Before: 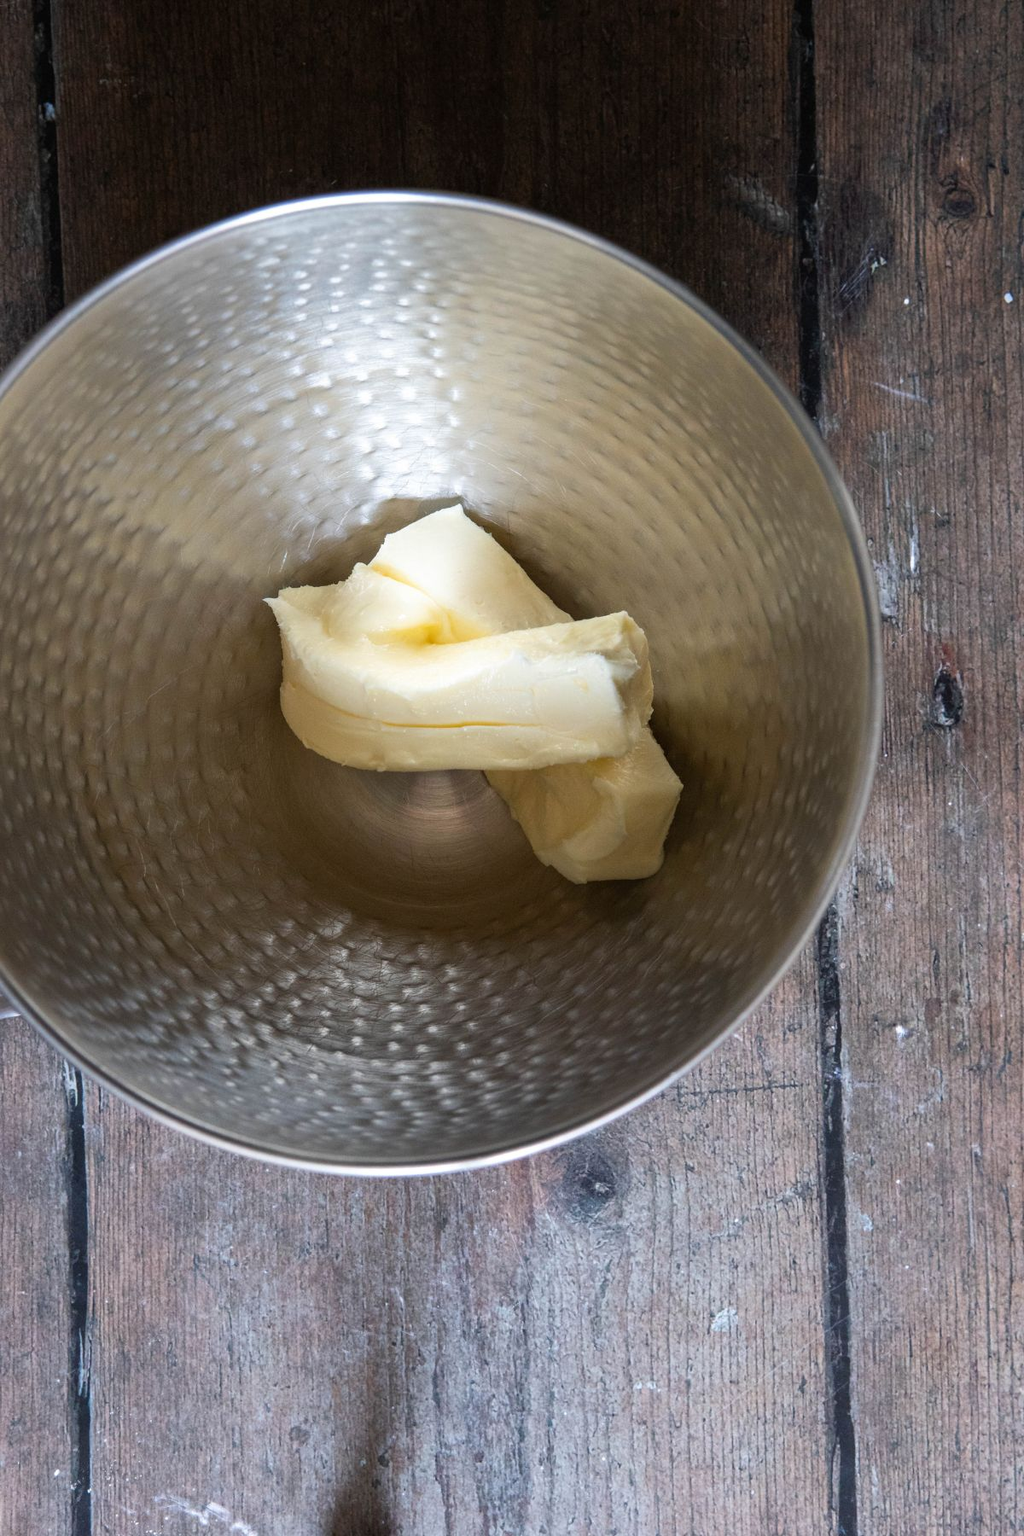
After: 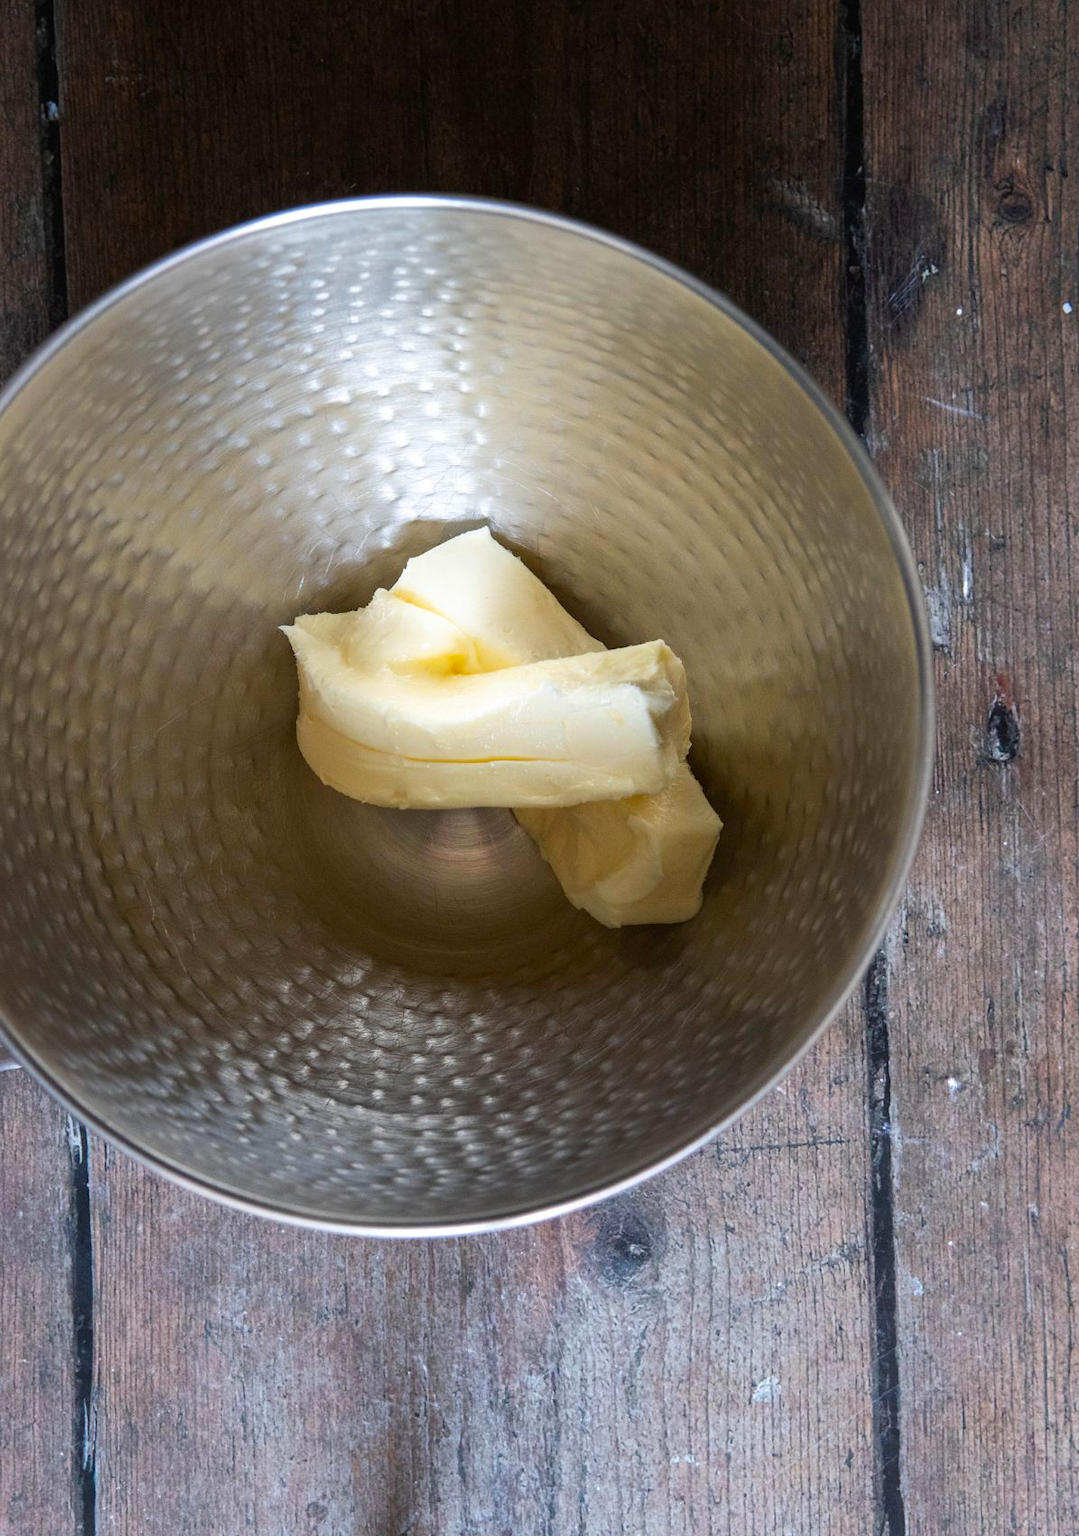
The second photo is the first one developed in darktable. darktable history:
crop: top 0.448%, right 0.264%, bottom 5.045%
contrast brightness saturation: contrast 0.04, saturation 0.16
